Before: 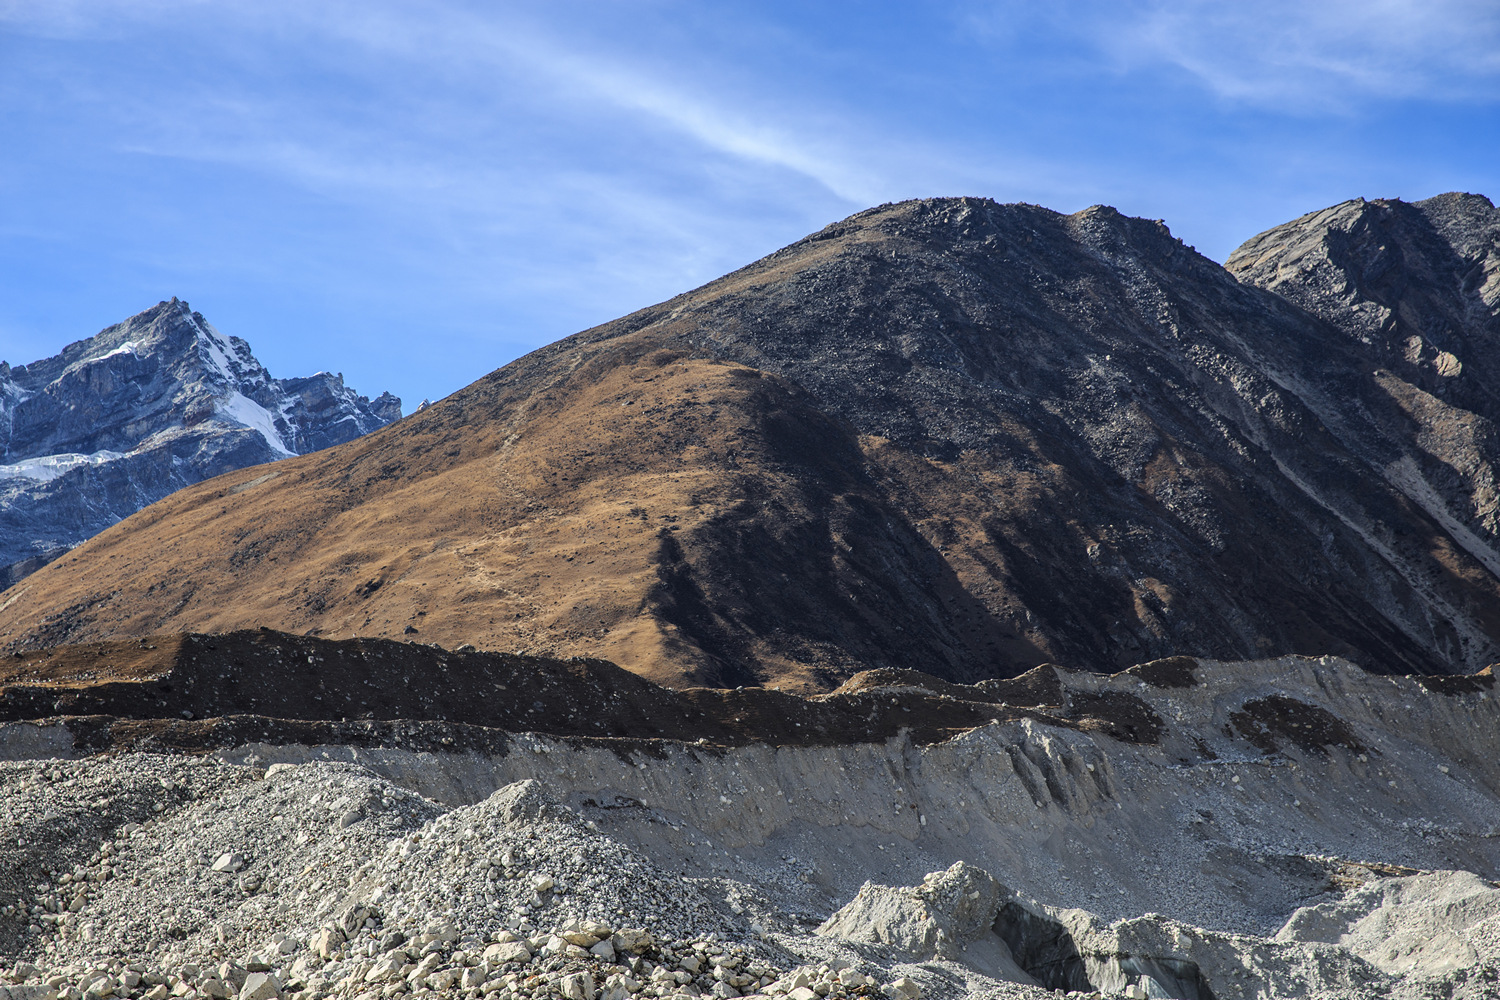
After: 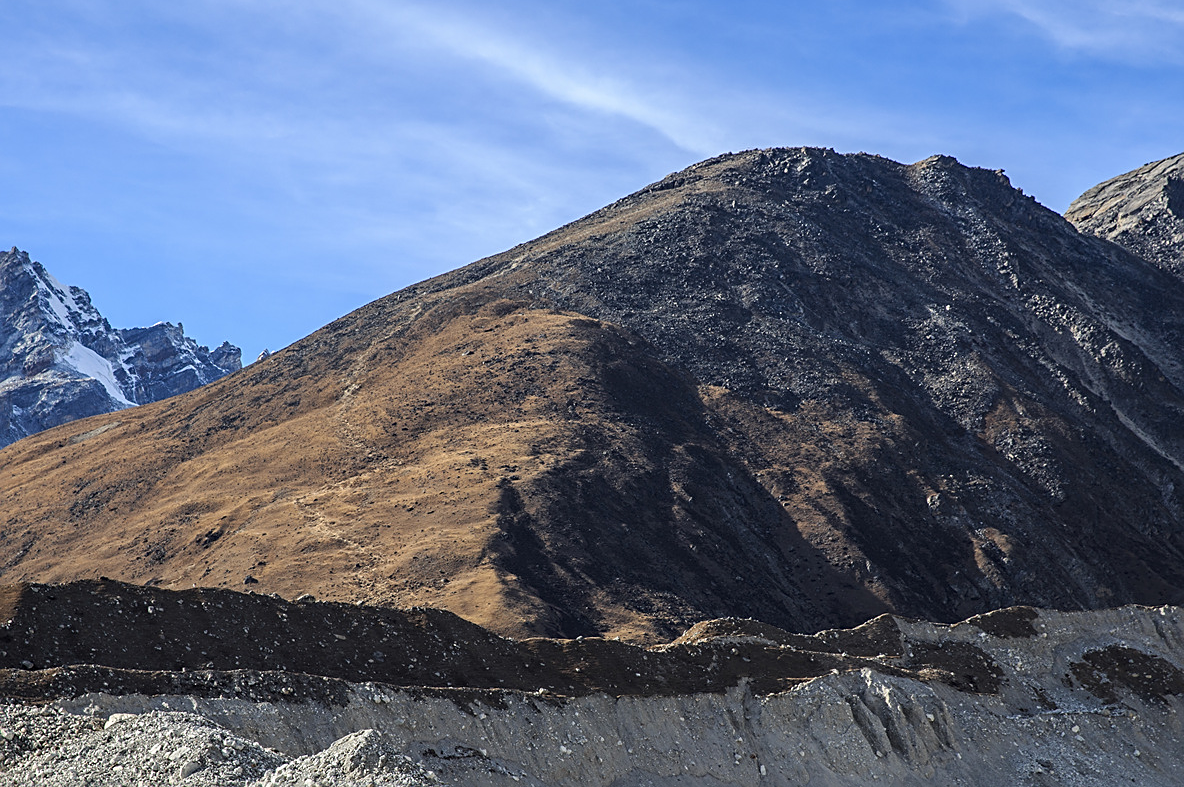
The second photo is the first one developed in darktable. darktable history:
sharpen: on, module defaults
crop and rotate: left 10.693%, top 5.032%, right 10.359%, bottom 16.187%
